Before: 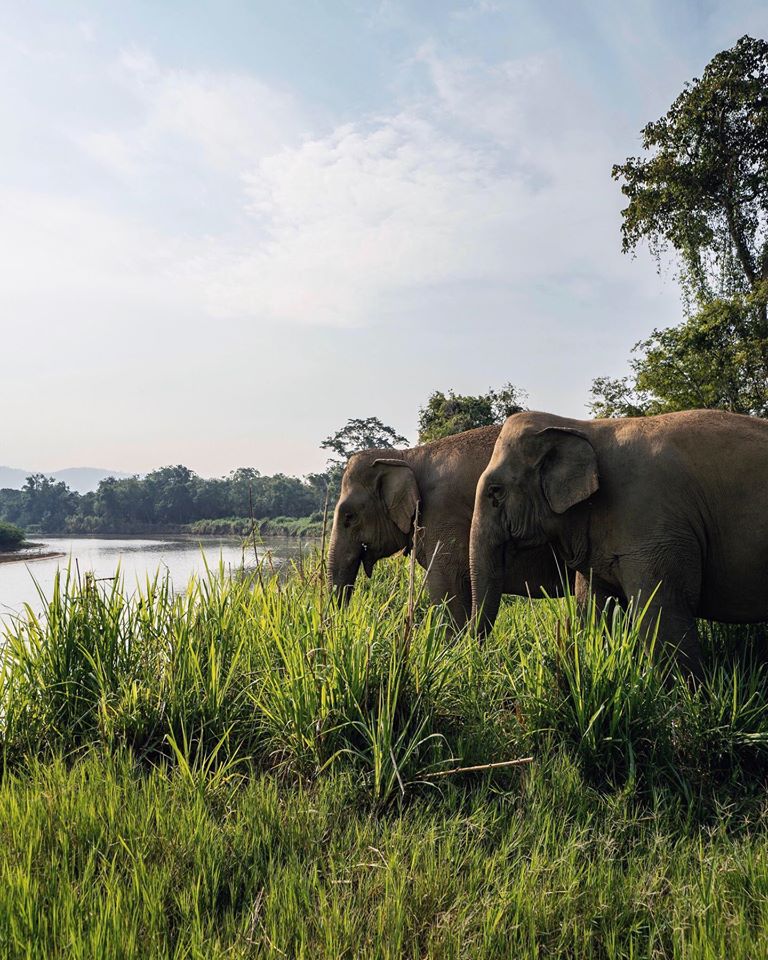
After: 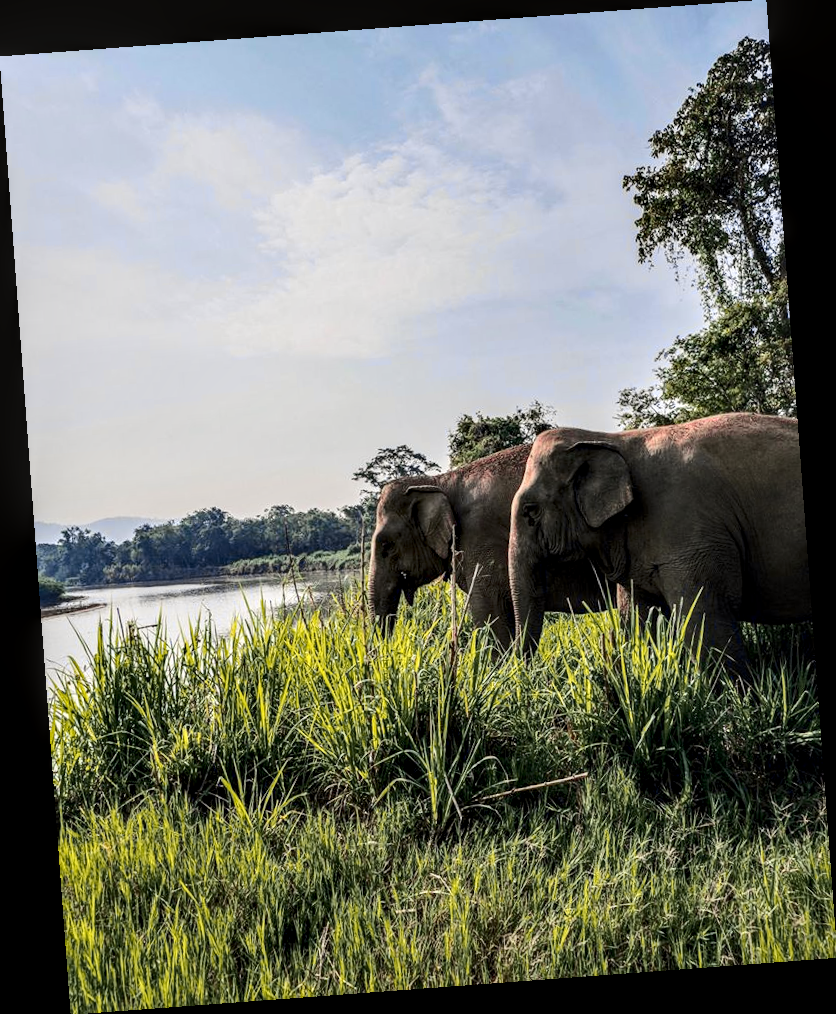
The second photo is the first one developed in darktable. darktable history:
rotate and perspective: rotation -4.25°, automatic cropping off
local contrast: detail 154%
tone curve: curves: ch0 [(0, 0) (0.23, 0.189) (0.486, 0.52) (0.822, 0.825) (0.994, 0.955)]; ch1 [(0, 0) (0.226, 0.261) (0.379, 0.442) (0.469, 0.468) (0.495, 0.498) (0.514, 0.509) (0.561, 0.603) (0.59, 0.656) (1, 1)]; ch2 [(0, 0) (0.269, 0.299) (0.459, 0.43) (0.498, 0.5) (0.523, 0.52) (0.586, 0.569) (0.635, 0.617) (0.659, 0.681) (0.718, 0.764) (1, 1)], color space Lab, independent channels, preserve colors none
